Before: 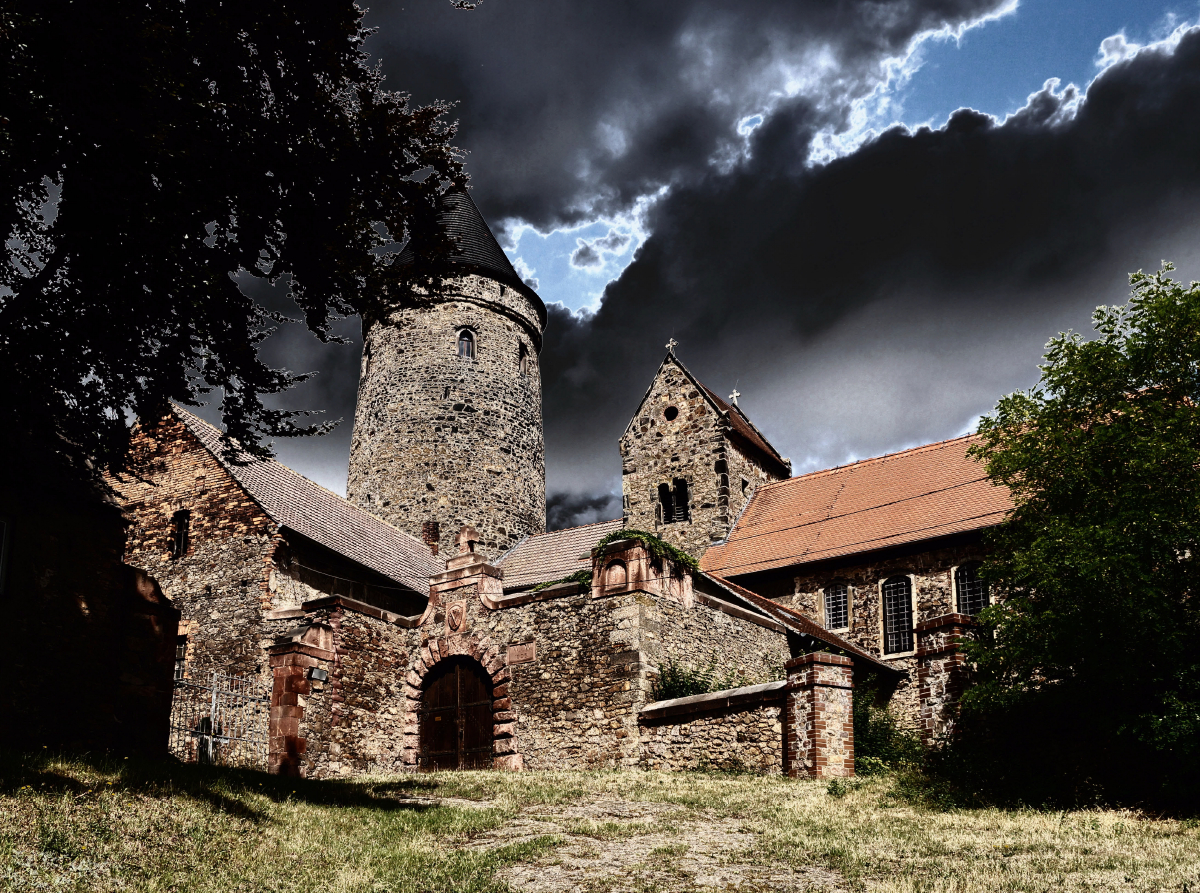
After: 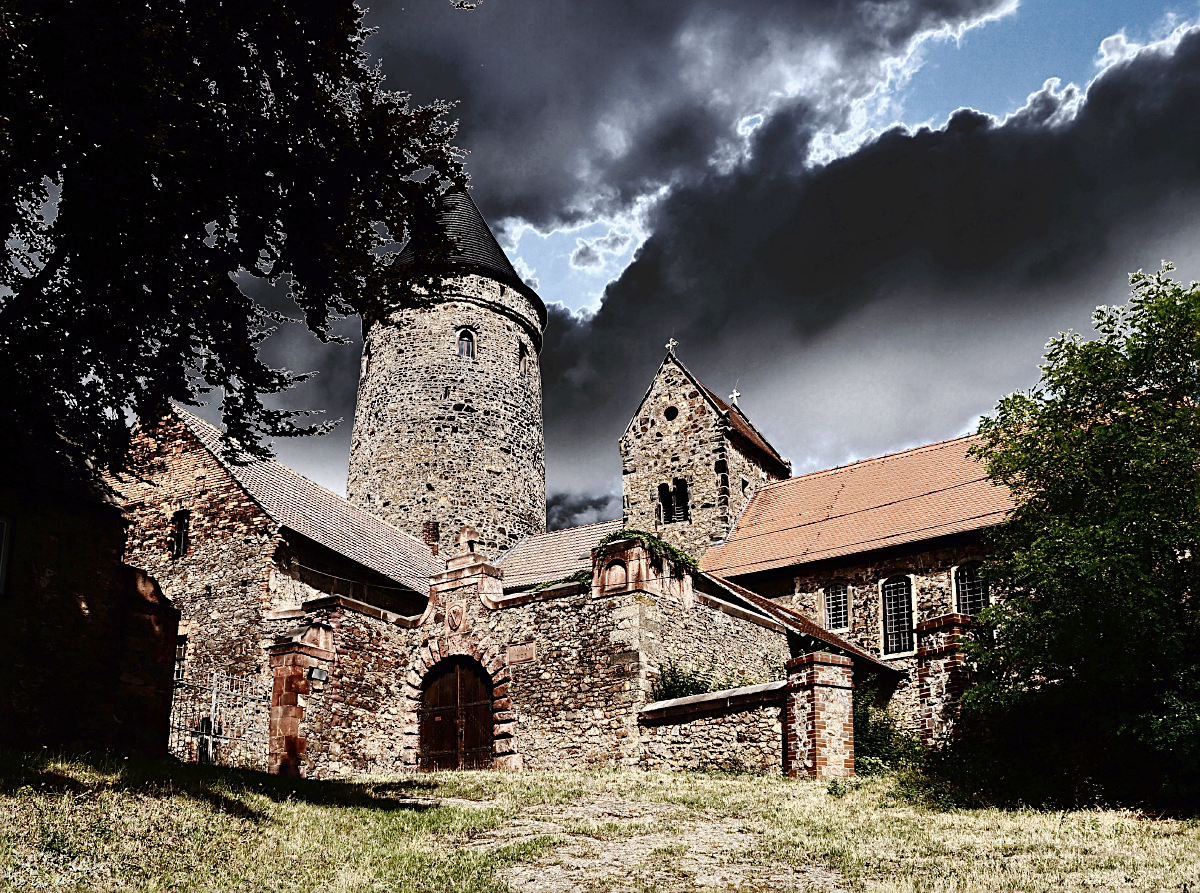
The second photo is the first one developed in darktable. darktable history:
base curve: curves: ch0 [(0, 0) (0.158, 0.273) (0.879, 0.895) (1, 1)], preserve colors none
sharpen: on, module defaults
